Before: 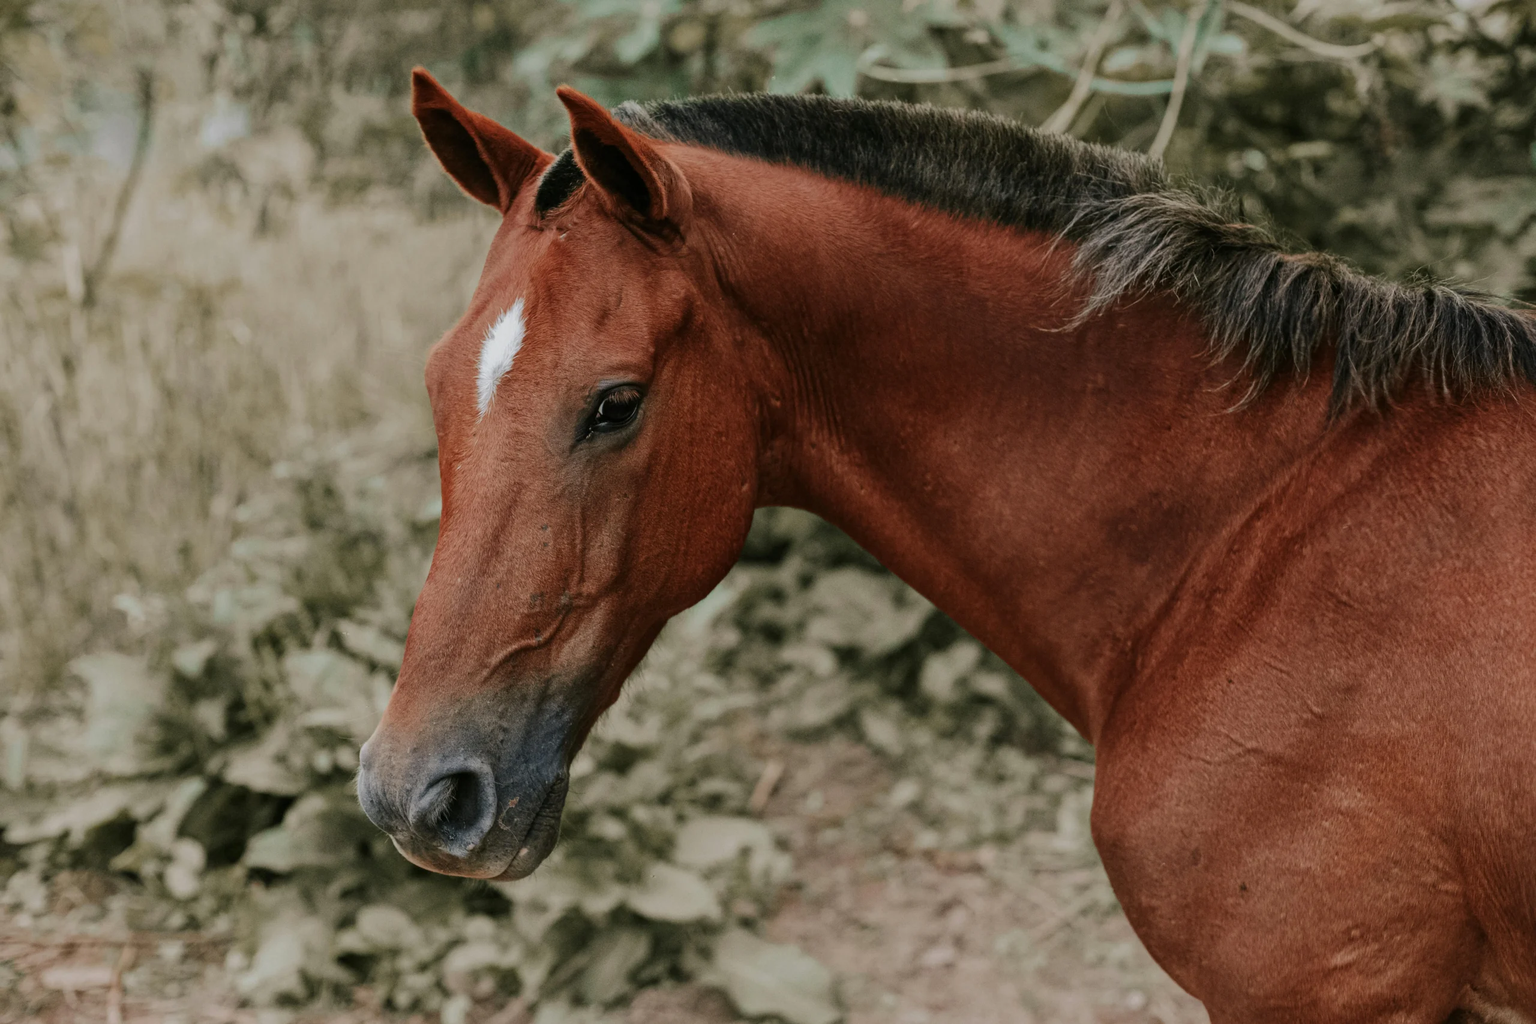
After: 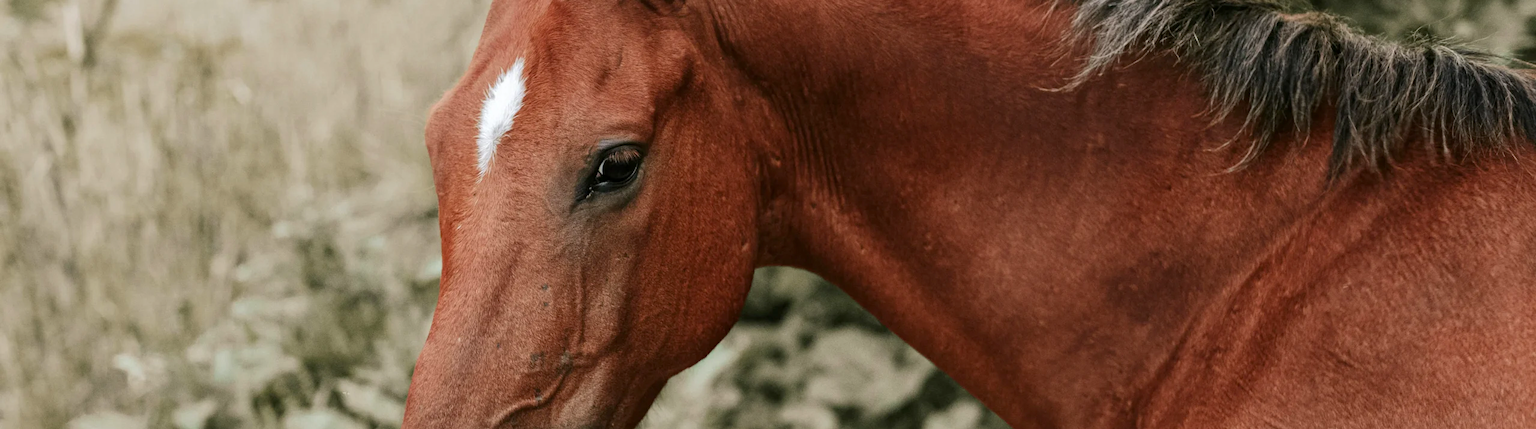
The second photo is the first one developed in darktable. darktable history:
crop and rotate: top 23.539%, bottom 34.574%
exposure: black level correction 0.001, exposure 0.499 EV, compensate highlight preservation false
